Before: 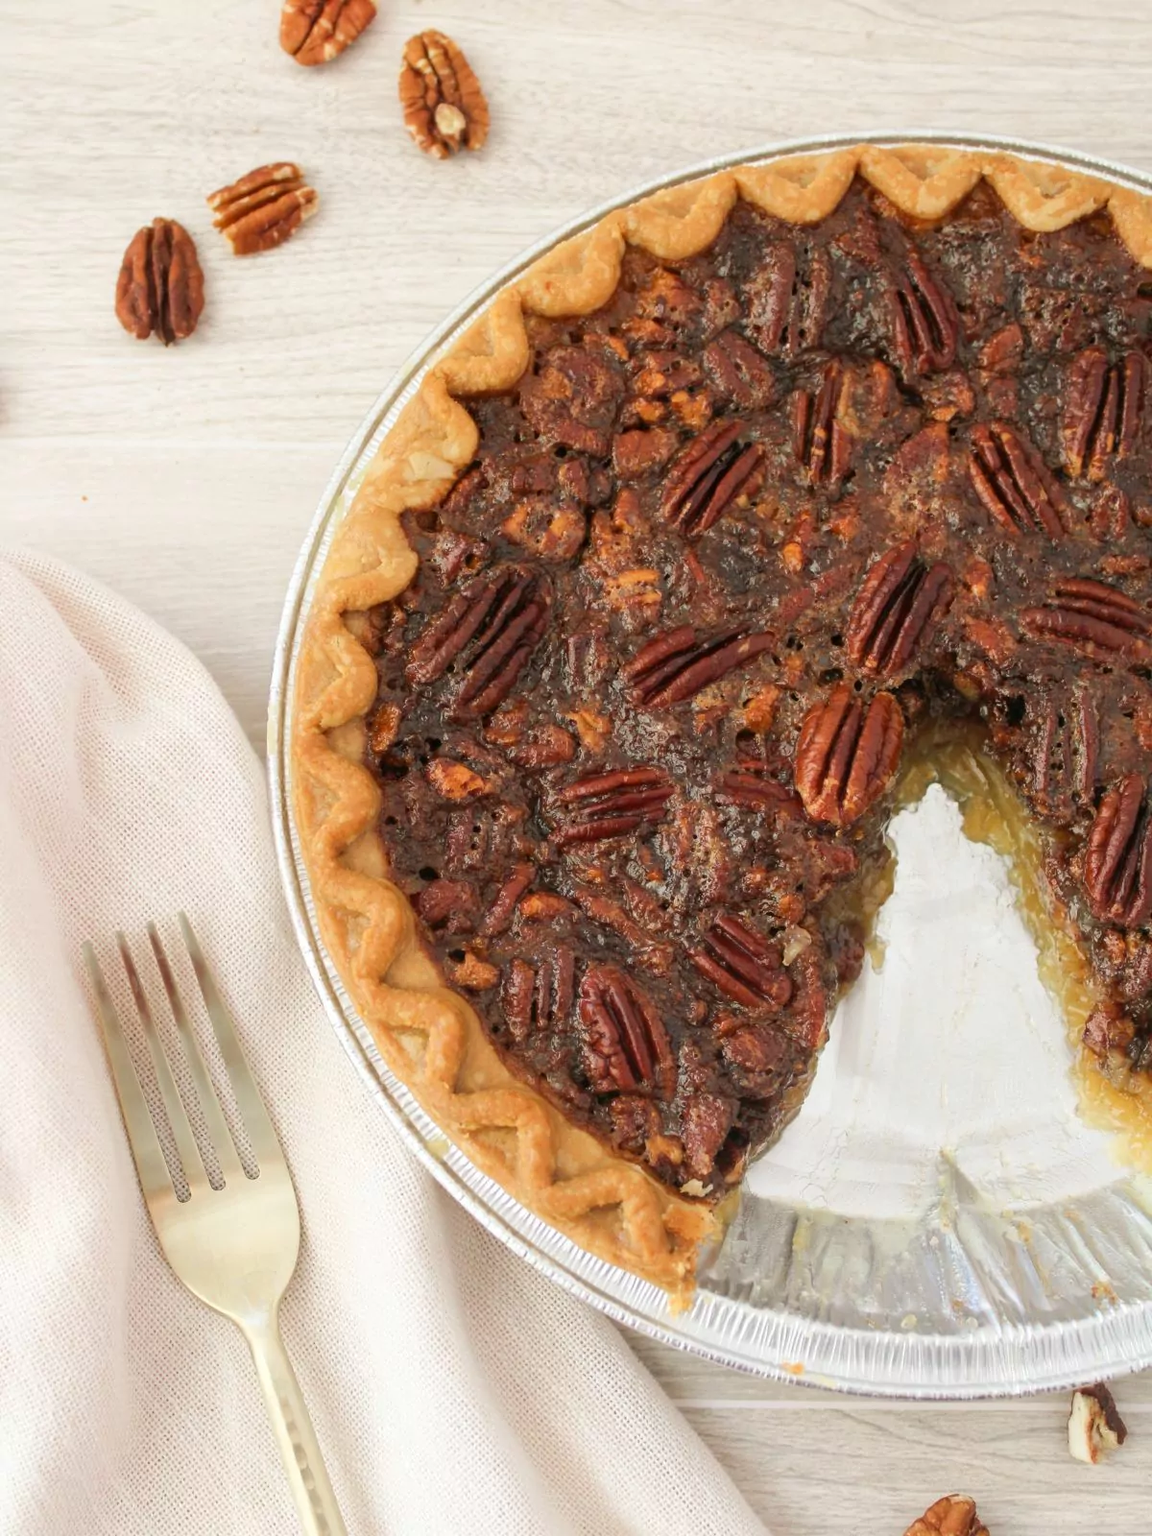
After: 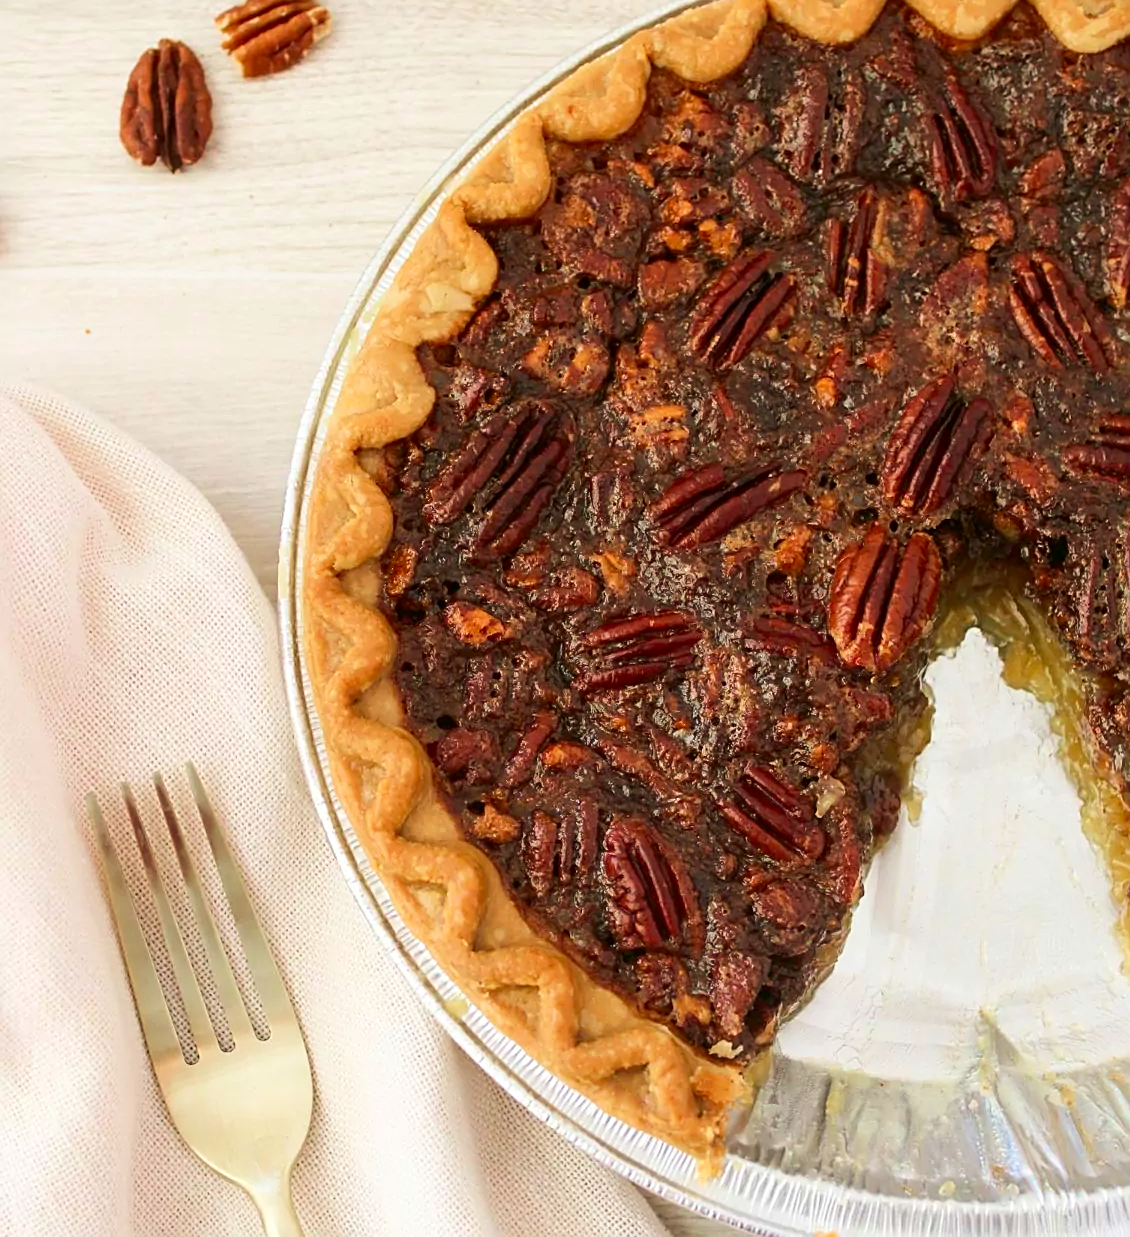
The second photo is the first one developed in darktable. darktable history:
sharpen: on, module defaults
velvia: on, module defaults
crop and rotate: angle 0.042°, top 11.729%, right 5.688%, bottom 10.866%
contrast brightness saturation: contrast 0.132, brightness -0.049, saturation 0.162
